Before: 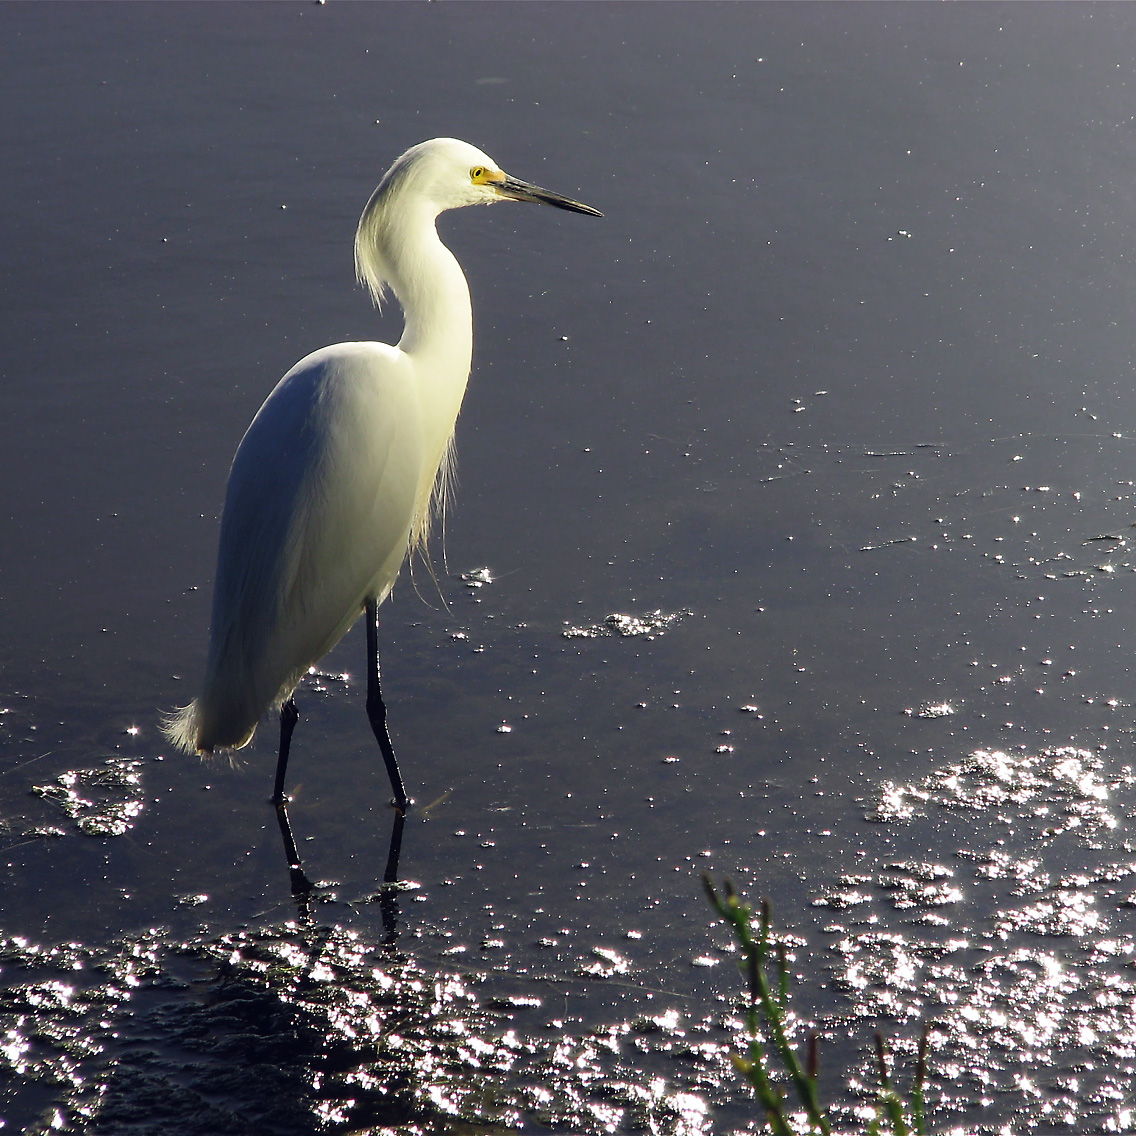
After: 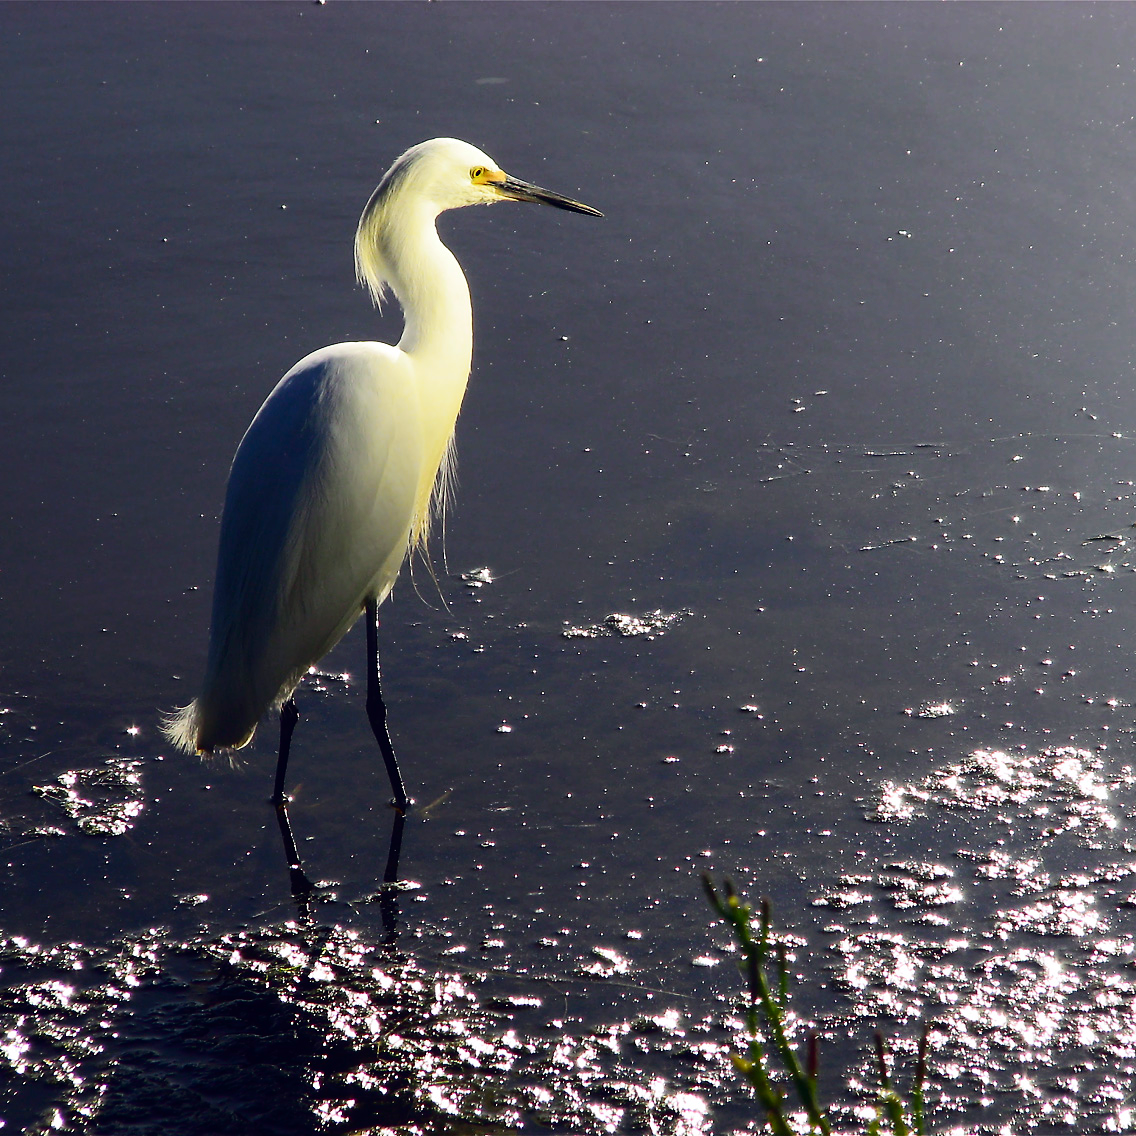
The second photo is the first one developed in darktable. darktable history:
tone curve: curves: ch0 [(0, 0) (0.126, 0.061) (0.338, 0.285) (0.494, 0.518) (0.703, 0.762) (1, 1)]; ch1 [(0, 0) (0.364, 0.322) (0.443, 0.441) (0.5, 0.501) (0.55, 0.578) (1, 1)]; ch2 [(0, 0) (0.44, 0.424) (0.501, 0.499) (0.557, 0.564) (0.613, 0.682) (0.707, 0.746) (1, 1)], color space Lab, independent channels, preserve colors none
